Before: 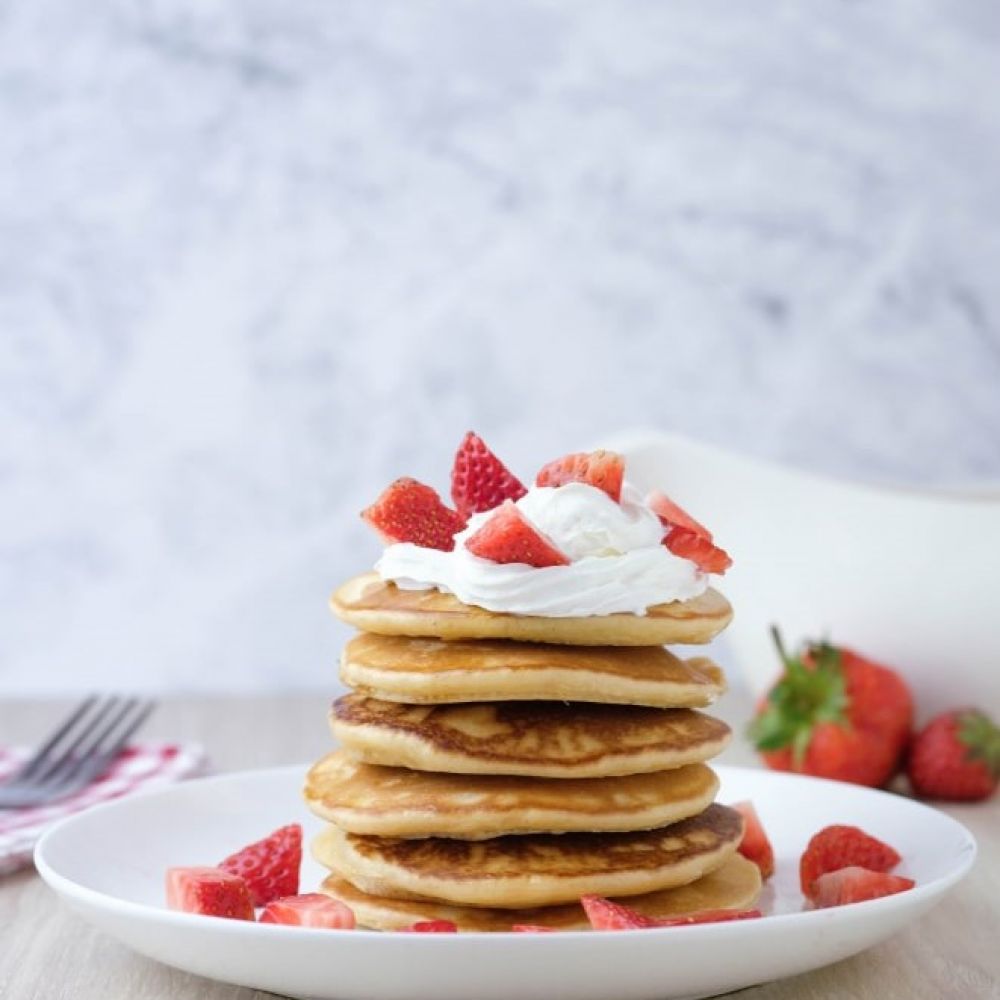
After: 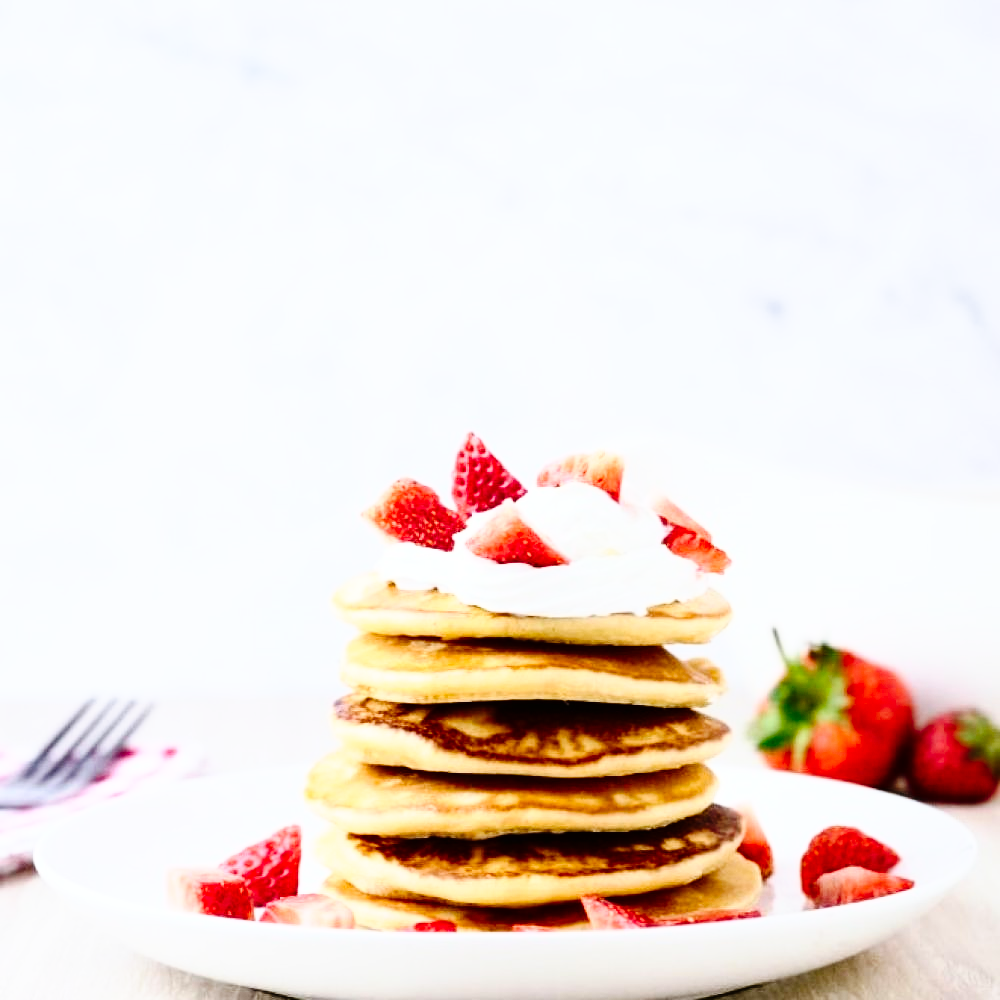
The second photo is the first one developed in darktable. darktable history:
contrast brightness saturation: contrast 0.4, brightness 0.1, saturation 0.21
tone curve: curves: ch0 [(0, 0) (0.003, 0.003) (0.011, 0.005) (0.025, 0.008) (0.044, 0.012) (0.069, 0.02) (0.1, 0.031) (0.136, 0.047) (0.177, 0.088) (0.224, 0.141) (0.277, 0.222) (0.335, 0.32) (0.399, 0.422) (0.468, 0.523) (0.543, 0.621) (0.623, 0.715) (0.709, 0.796) (0.801, 0.88) (0.898, 0.962) (1, 1)], preserve colors none
